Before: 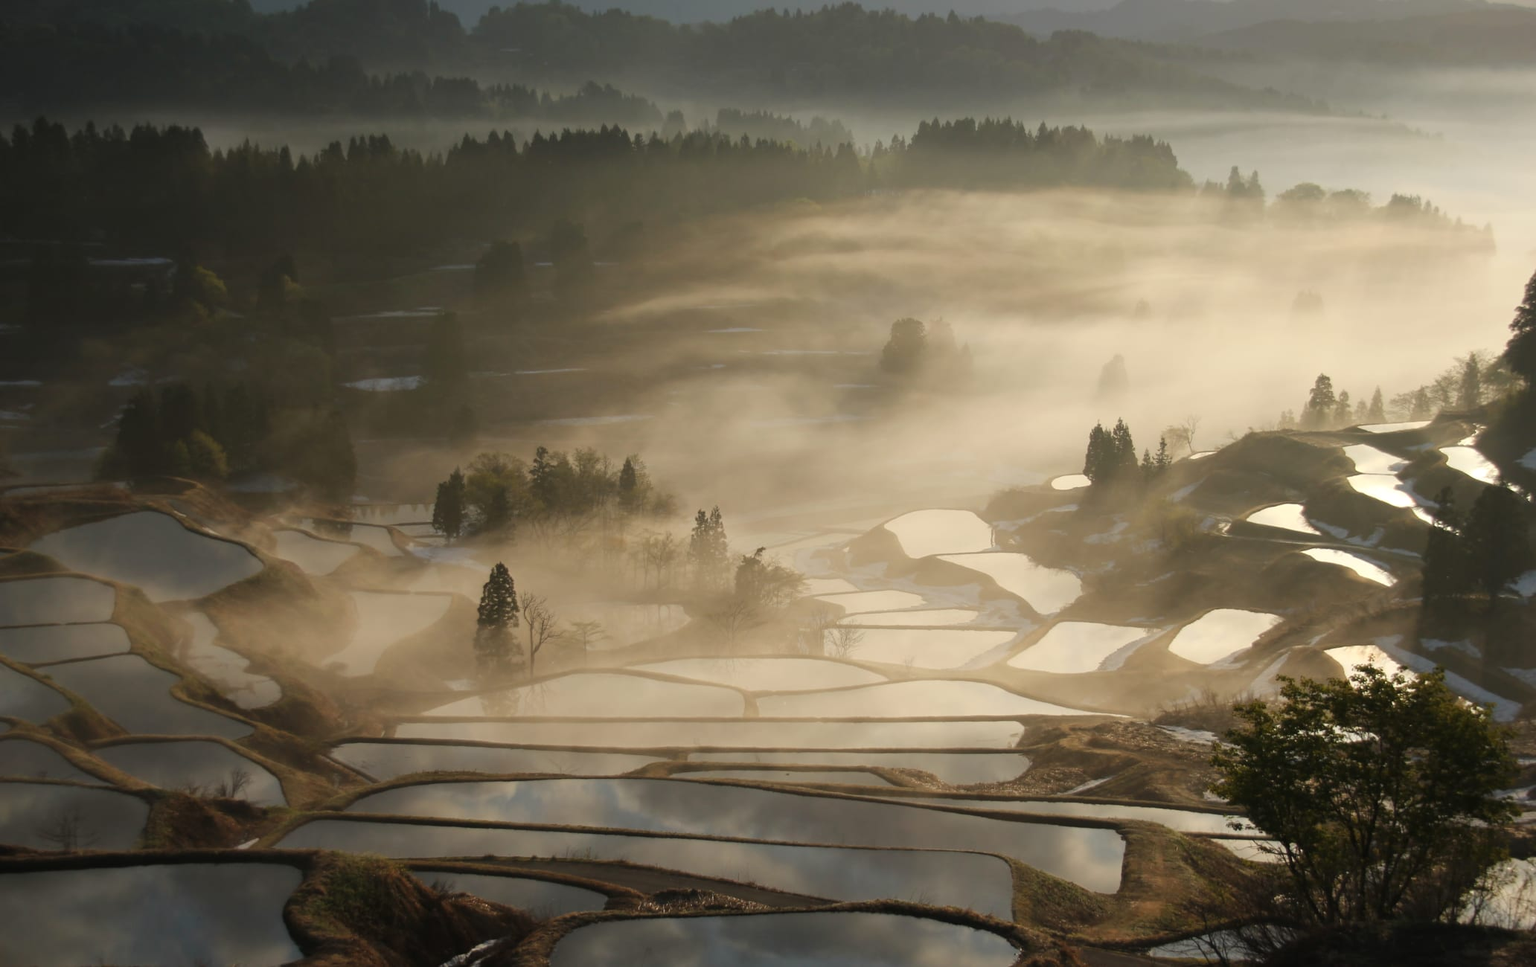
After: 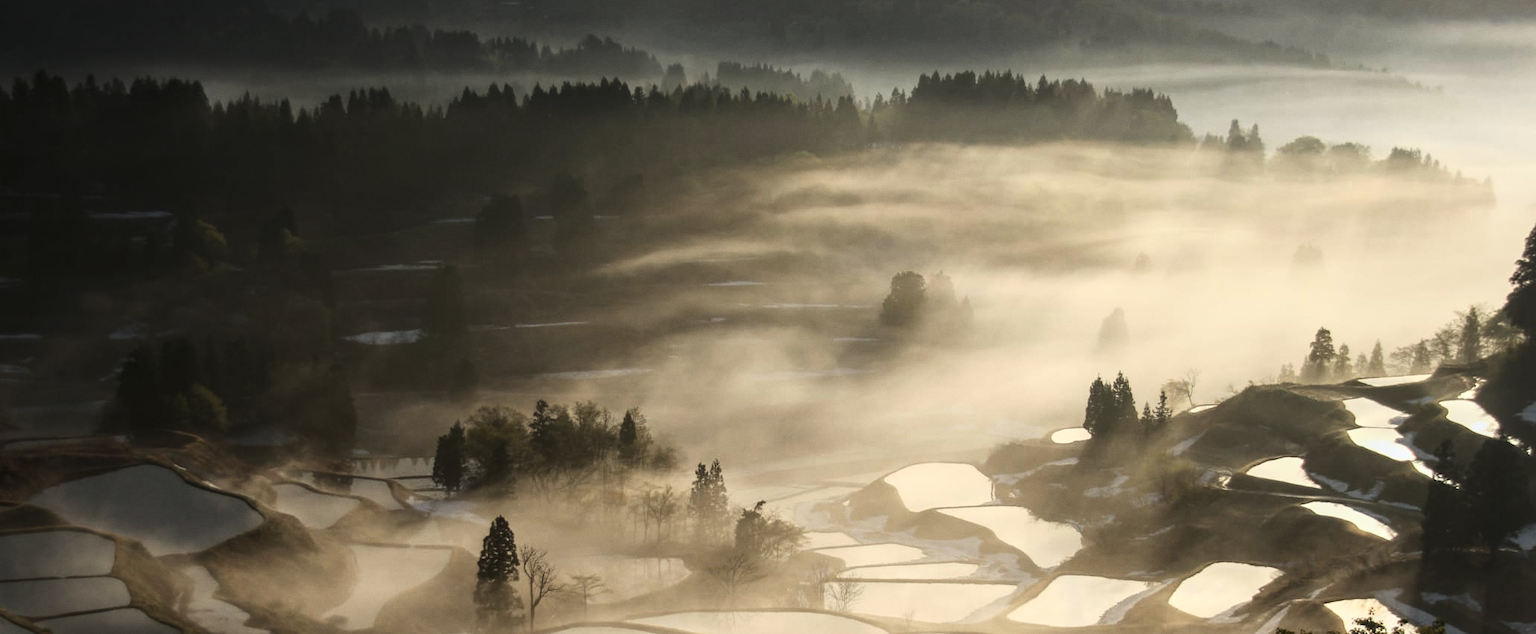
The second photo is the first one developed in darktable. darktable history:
tone curve: curves: ch0 [(0, 0) (0.004, 0.001) (0.133, 0.078) (0.325, 0.241) (0.832, 0.917) (1, 1)], color space Lab, linked channels, preserve colors none
crop and rotate: top 4.848%, bottom 29.503%
exposure: exposure -0.072 EV, compensate highlight preservation false
grain: coarseness 0.09 ISO, strength 10%
rgb levels: preserve colors max RGB
bloom: size 3%, threshold 100%, strength 0%
local contrast: on, module defaults
white balance: red 0.988, blue 1.017
